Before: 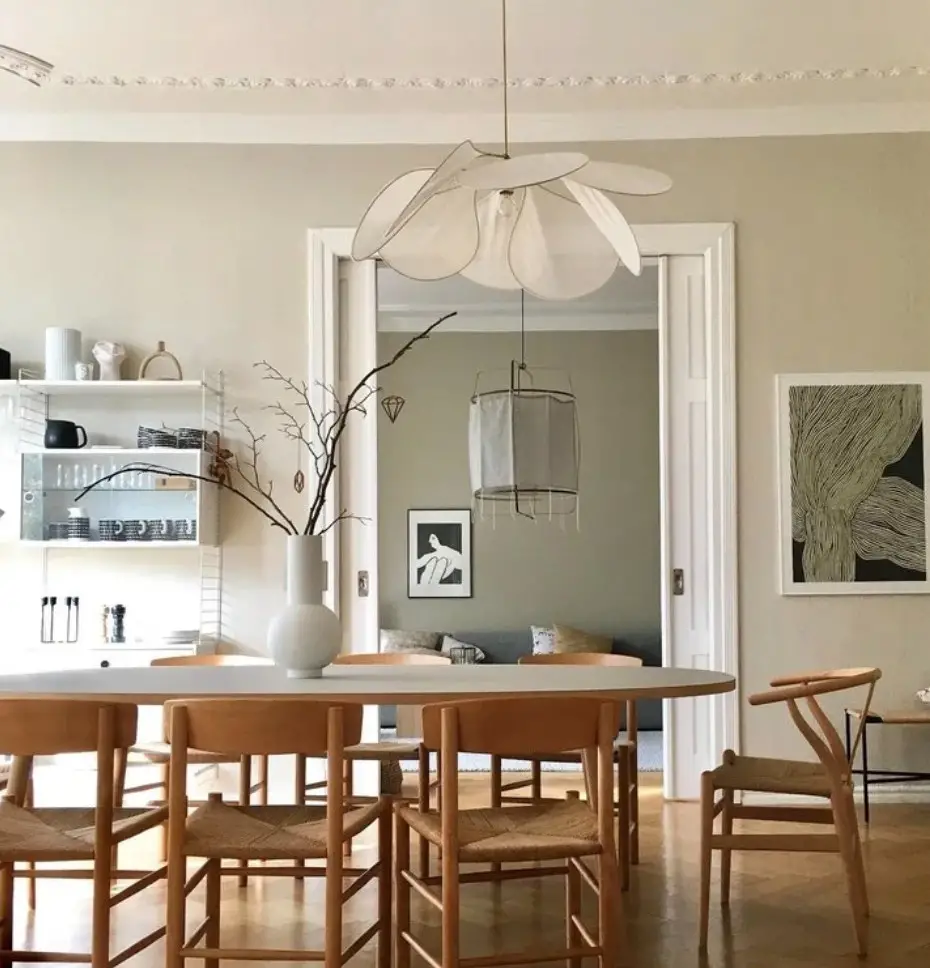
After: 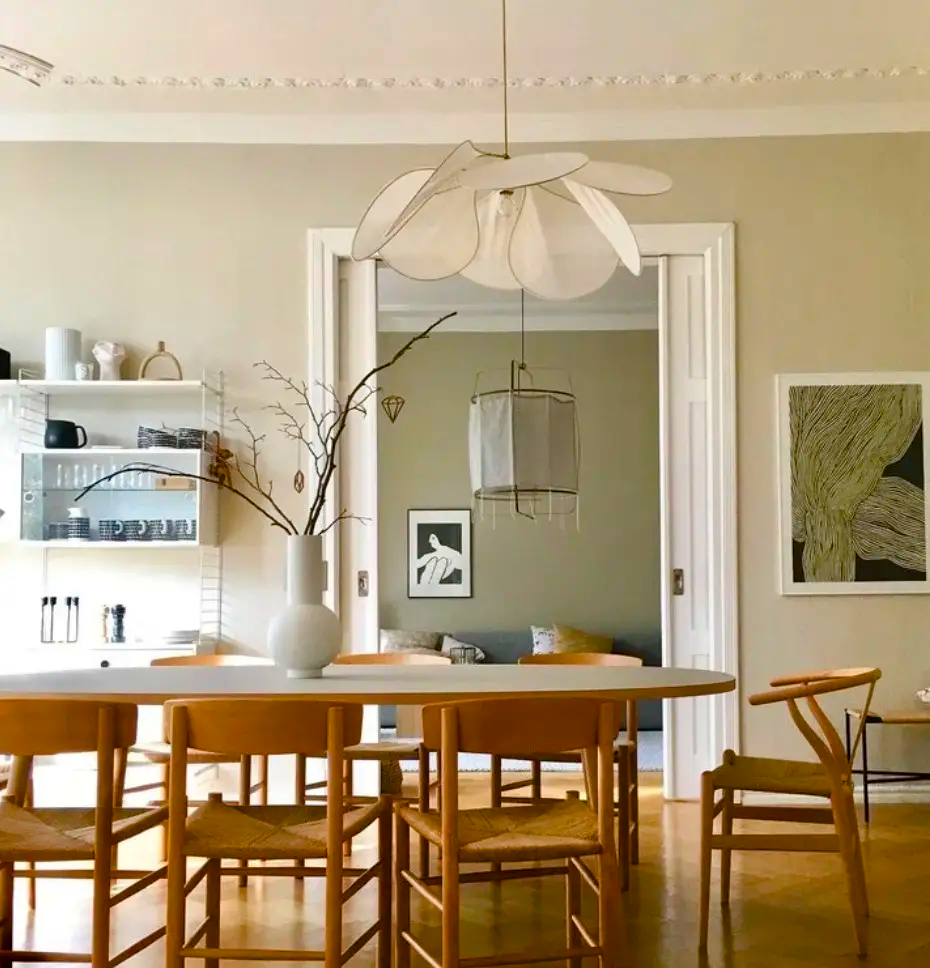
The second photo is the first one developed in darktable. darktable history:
color balance rgb: linear chroma grading › global chroma 14.658%, perceptual saturation grading › global saturation 35.064%, perceptual saturation grading › highlights -29.827%, perceptual saturation grading › shadows 35.796%, global vibrance 20%
